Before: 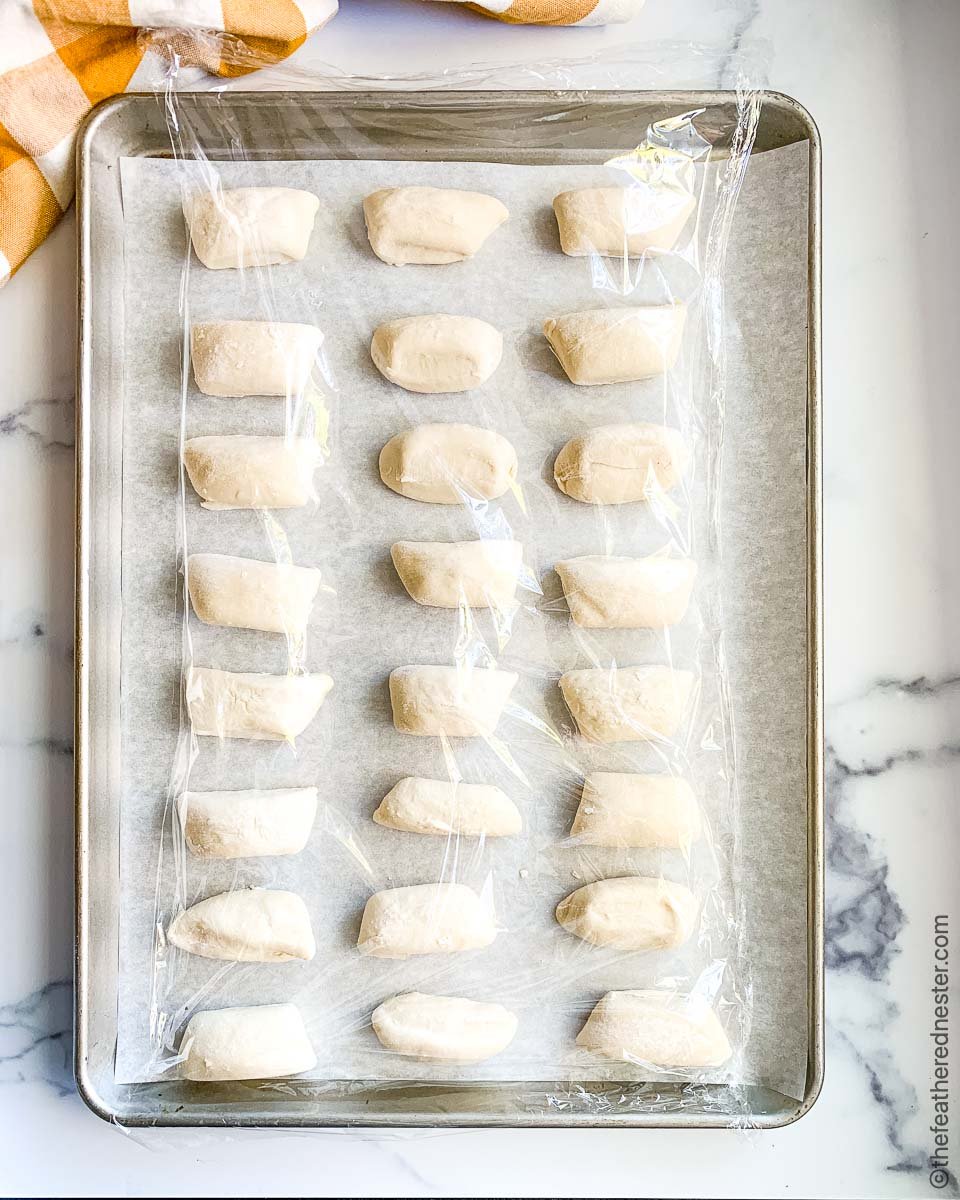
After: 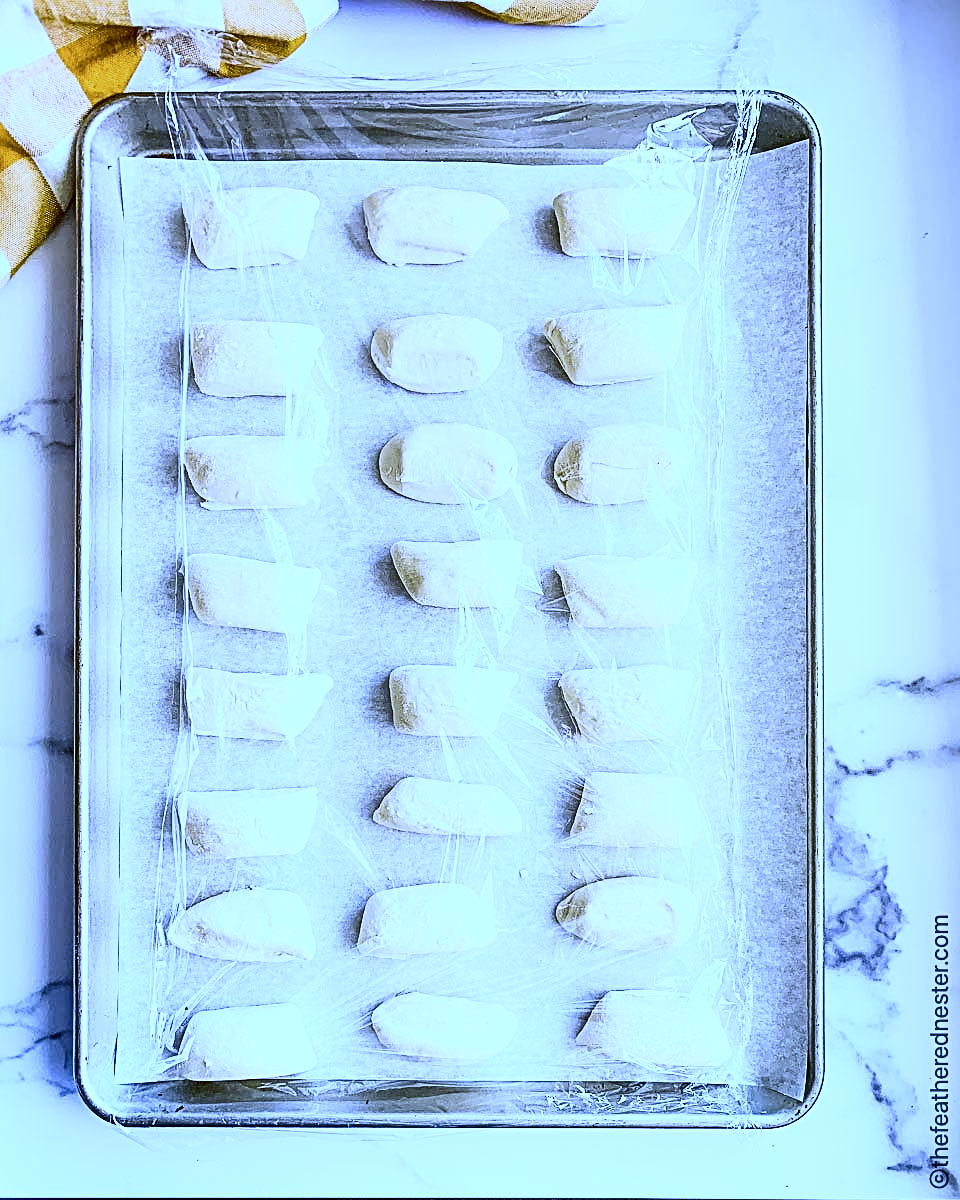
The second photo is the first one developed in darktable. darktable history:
sharpen: radius 2.676, amount 0.669
contrast brightness saturation: contrast 0.28
white balance: red 0.766, blue 1.537
